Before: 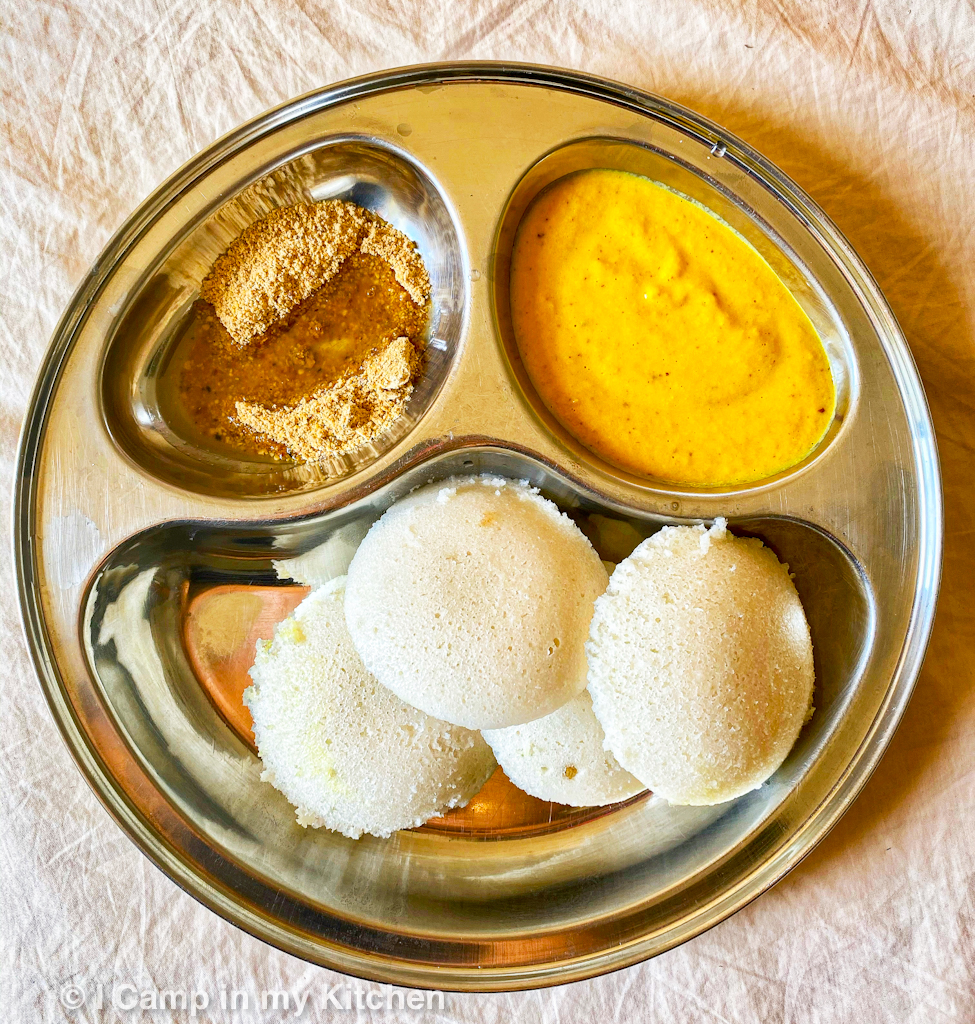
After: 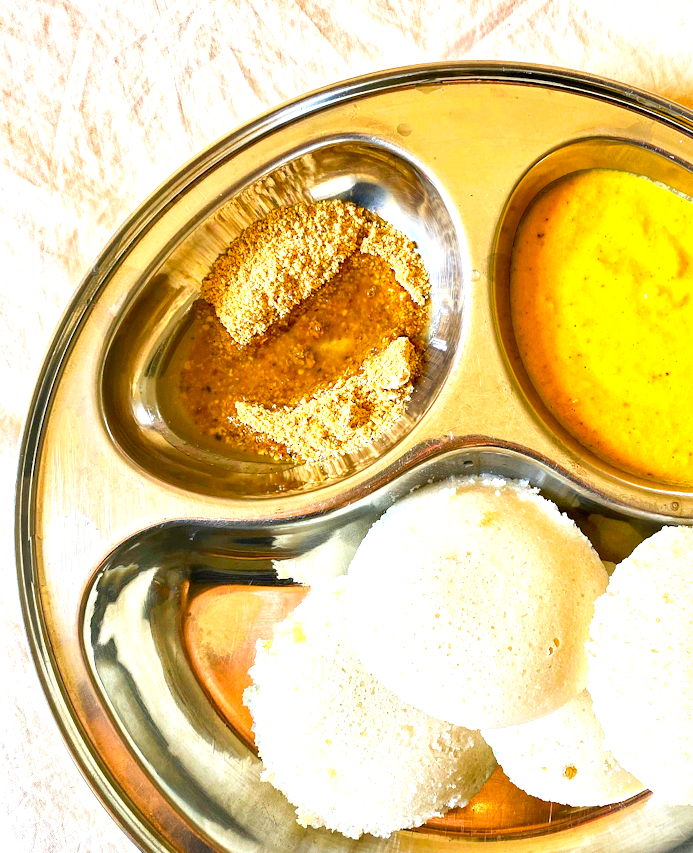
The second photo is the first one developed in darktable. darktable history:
contrast brightness saturation: contrast 0.08, saturation 0.02
crop: right 28.885%, bottom 16.626%
exposure: exposure 0.648 EV, compensate highlight preservation false
